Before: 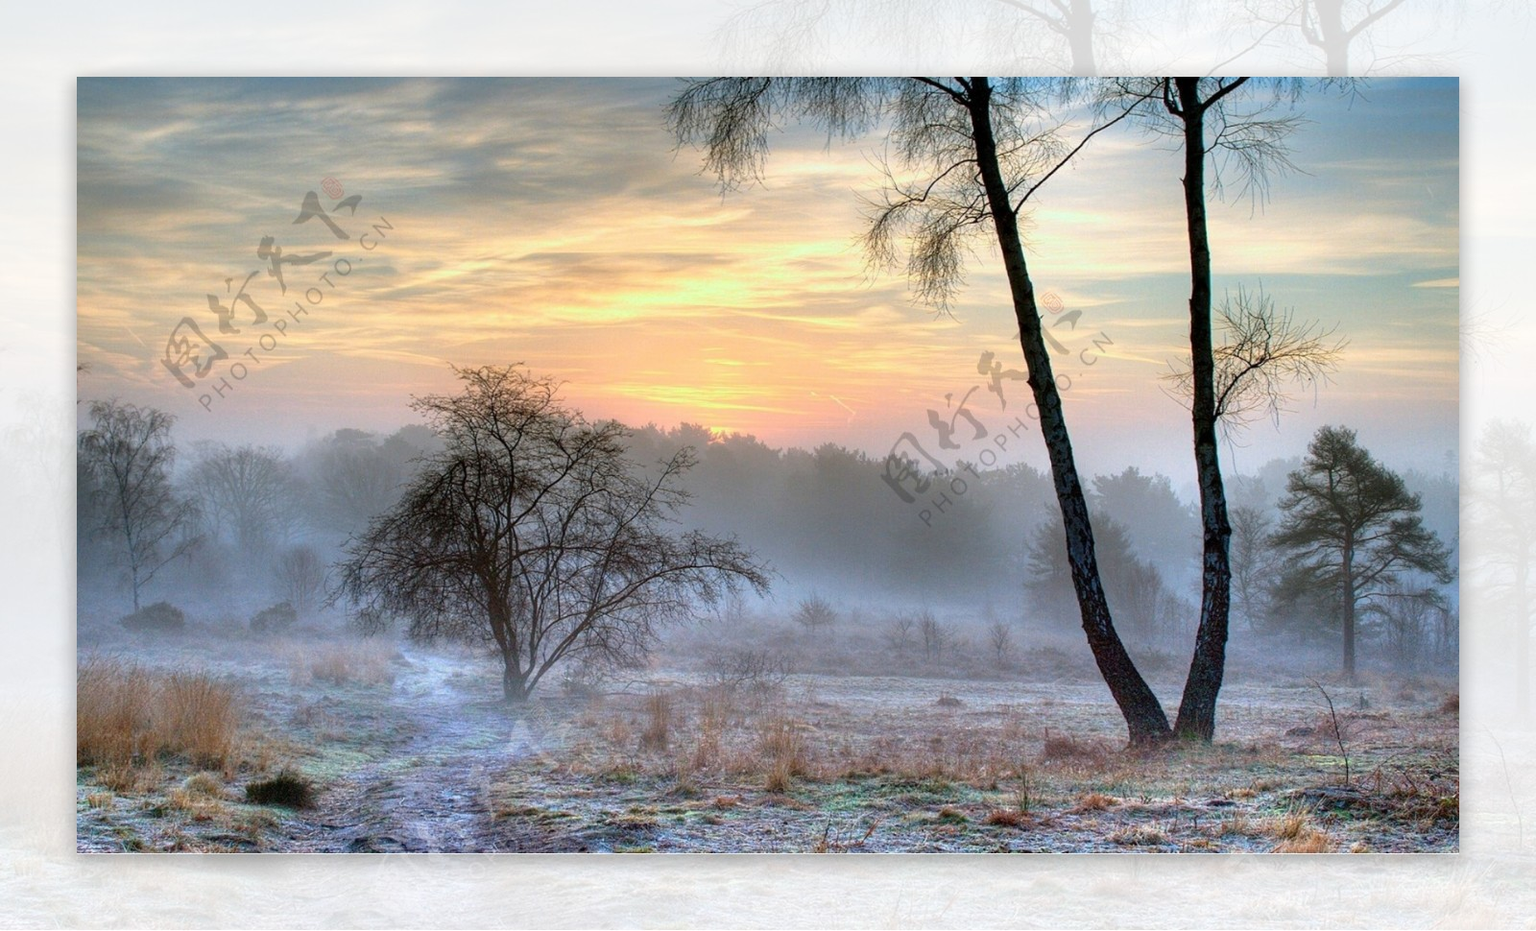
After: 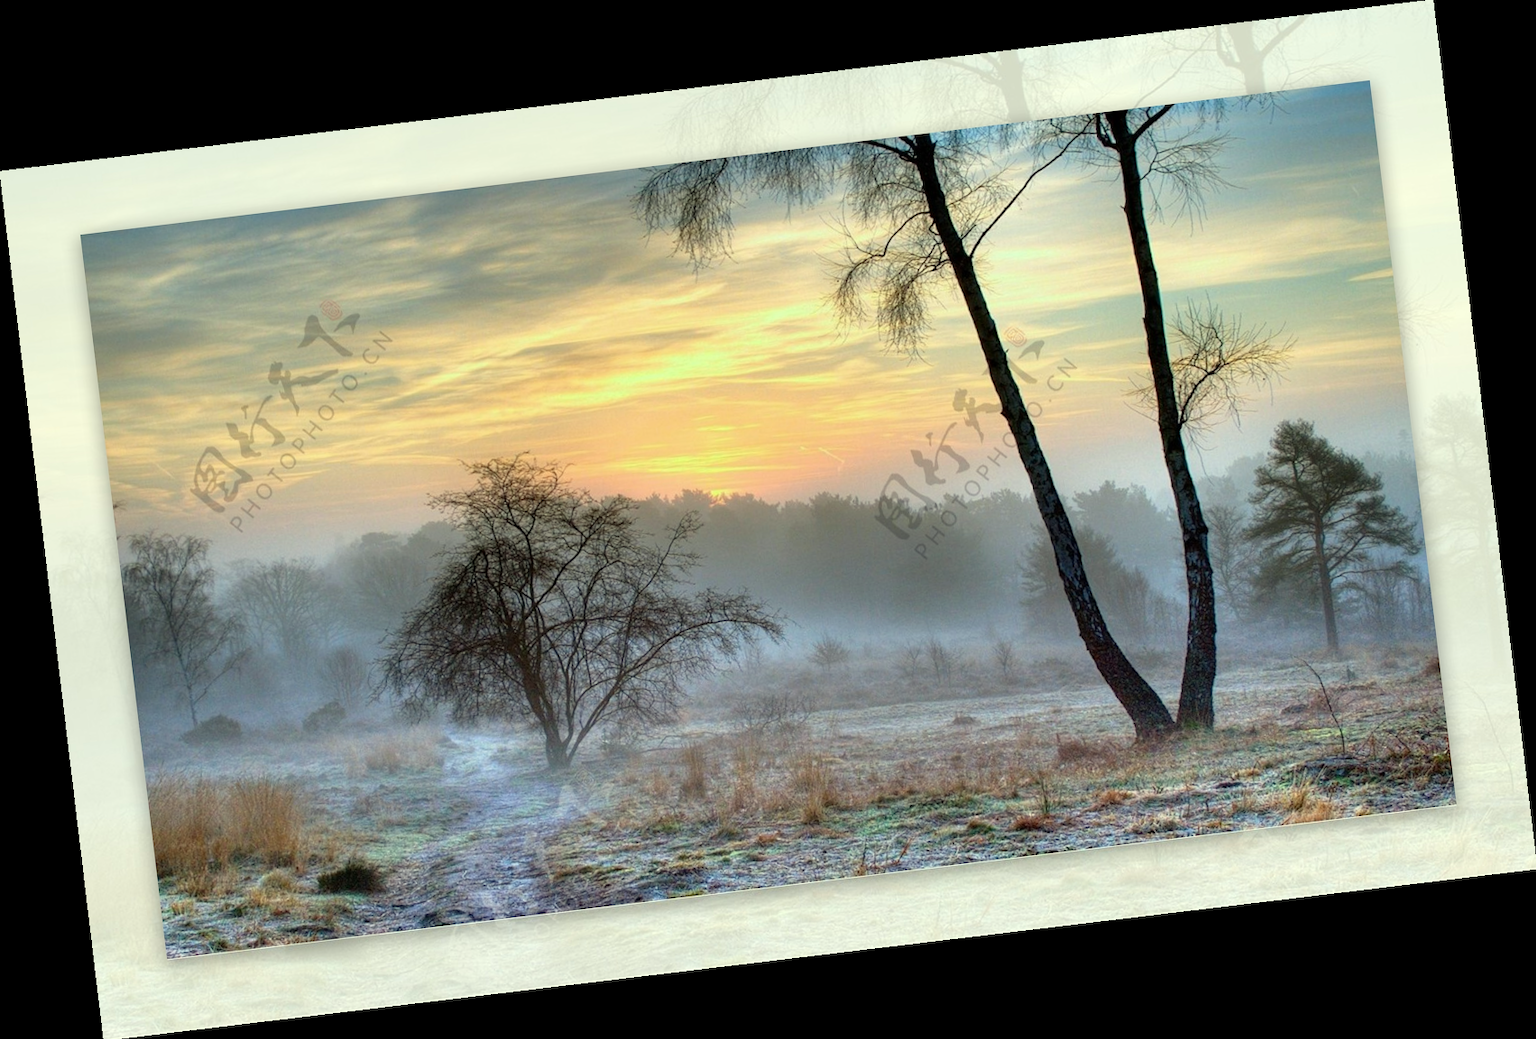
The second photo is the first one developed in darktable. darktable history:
rotate and perspective: rotation -6.83°, automatic cropping off
color correction: highlights a* -5.94, highlights b* 11.19
